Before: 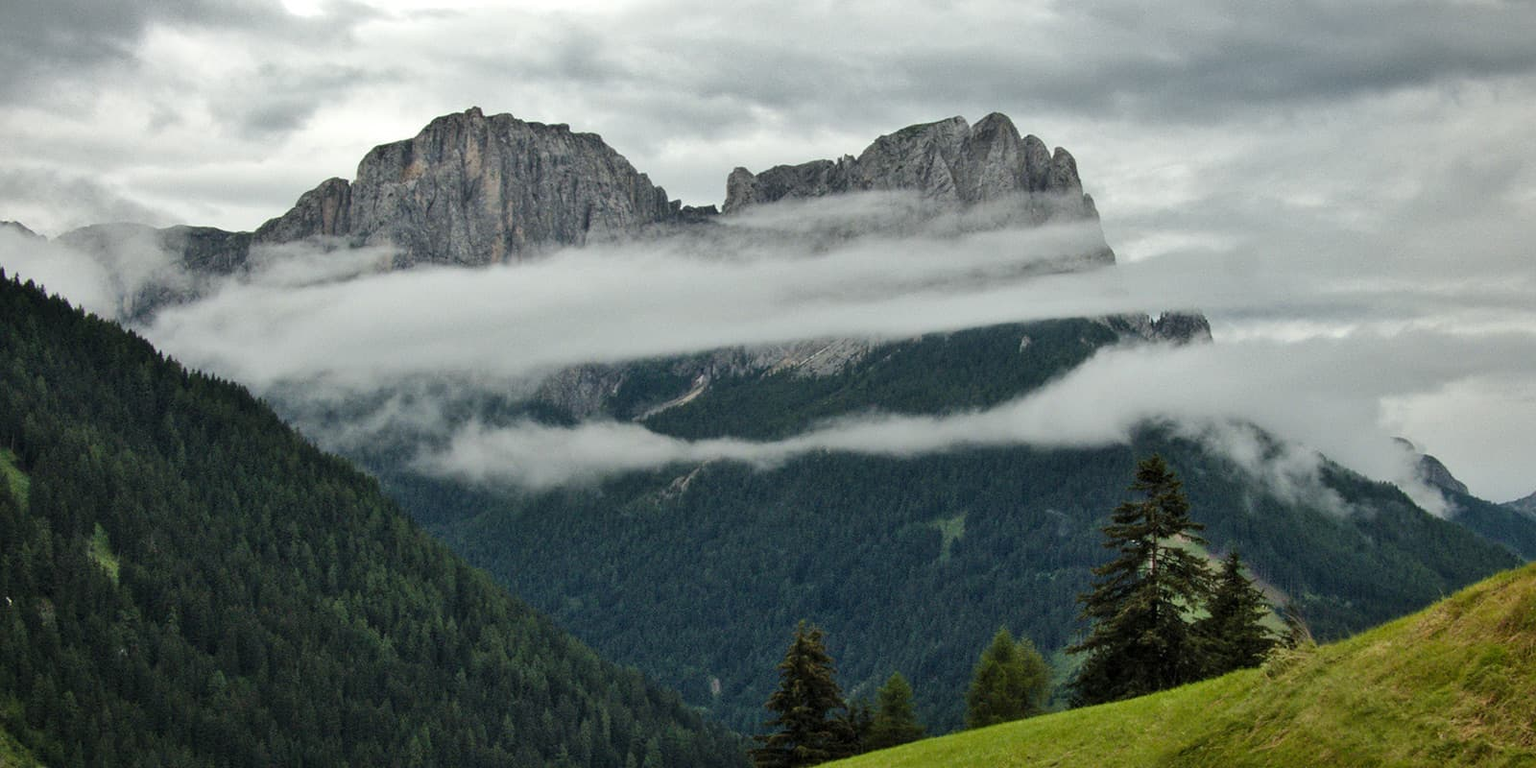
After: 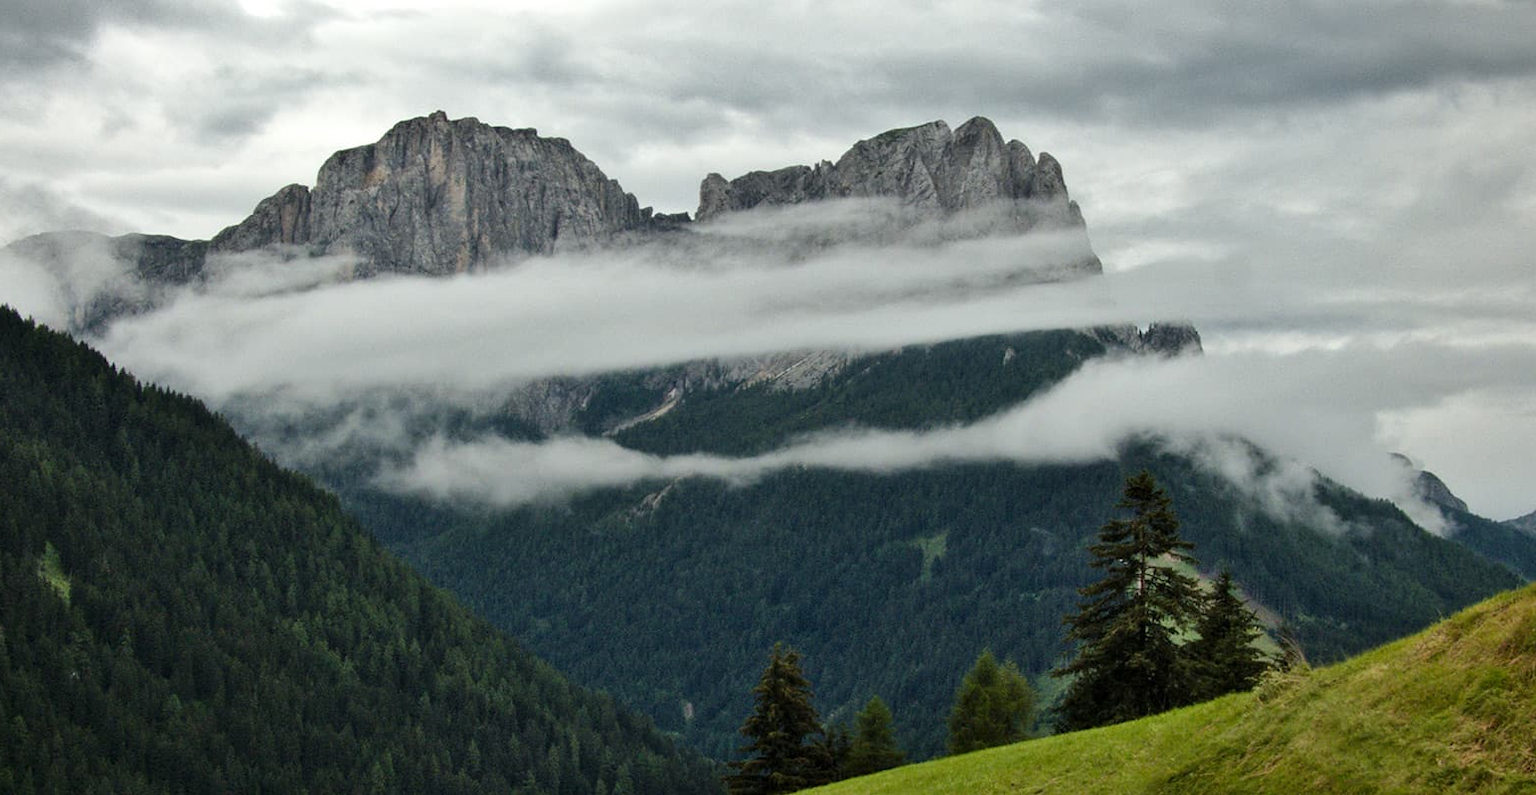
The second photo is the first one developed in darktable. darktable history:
shadows and highlights: shadows -30.64, highlights 29.31
crop and rotate: left 3.414%
